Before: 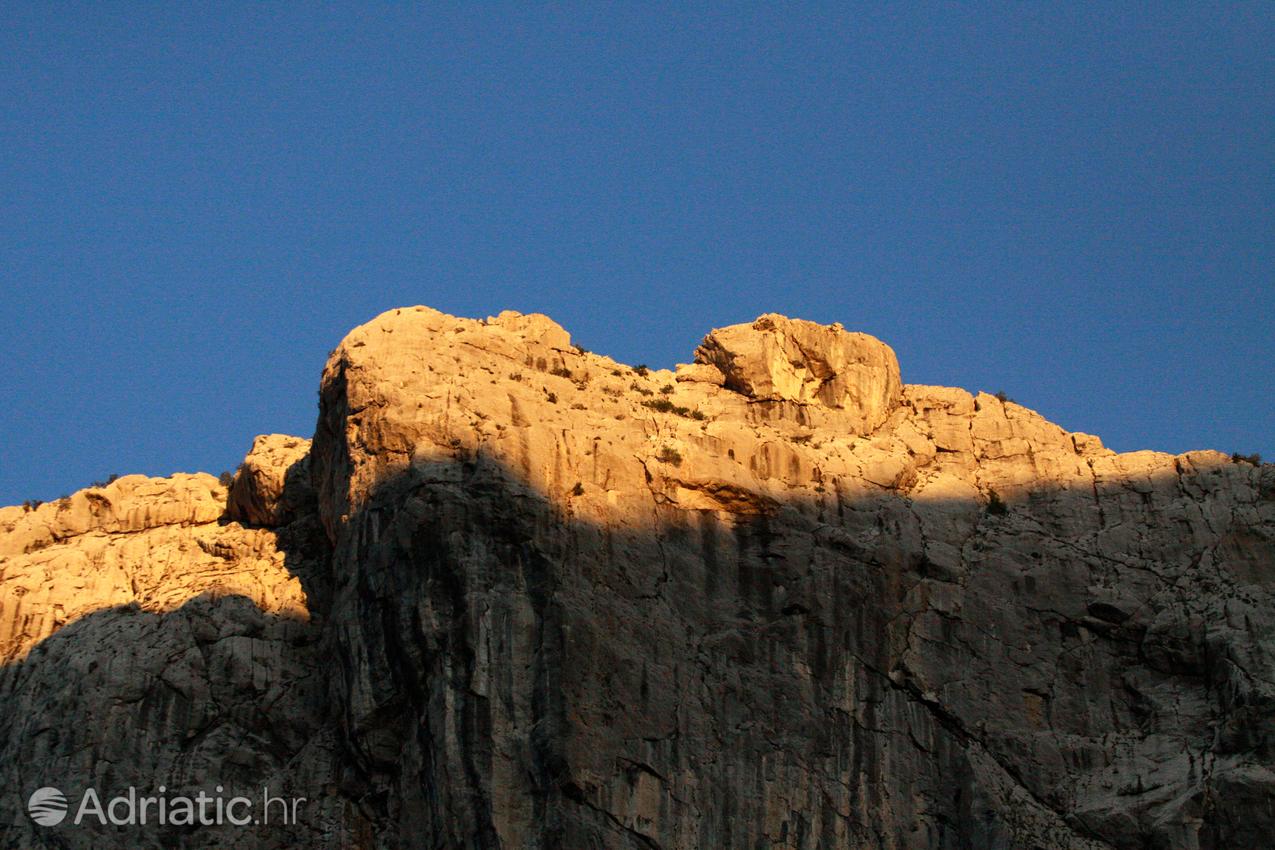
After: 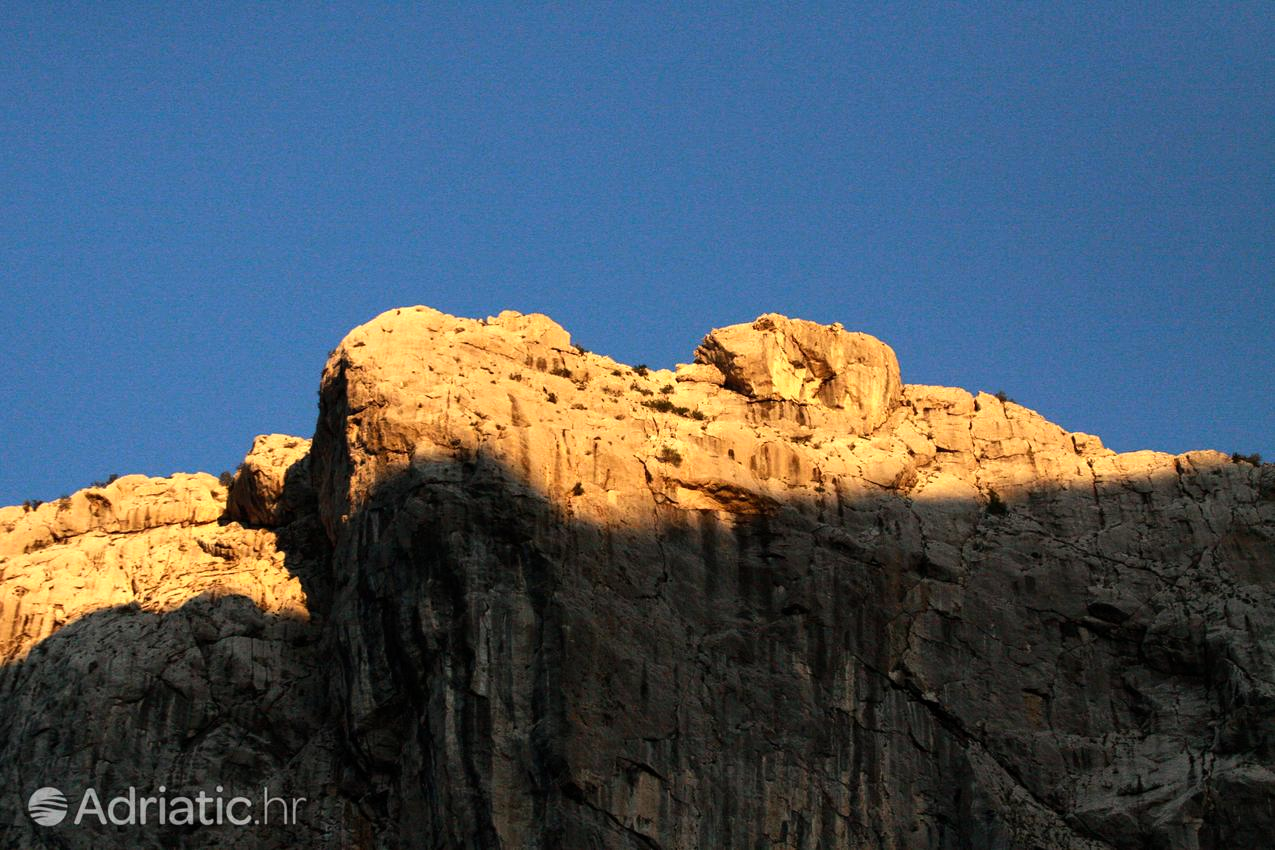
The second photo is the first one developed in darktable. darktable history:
tone equalizer: -8 EV -0.419 EV, -7 EV -0.409 EV, -6 EV -0.366 EV, -5 EV -0.194 EV, -3 EV 0.204 EV, -2 EV 0.31 EV, -1 EV 0.392 EV, +0 EV 0.399 EV, edges refinement/feathering 500, mask exposure compensation -1.57 EV, preserve details no
